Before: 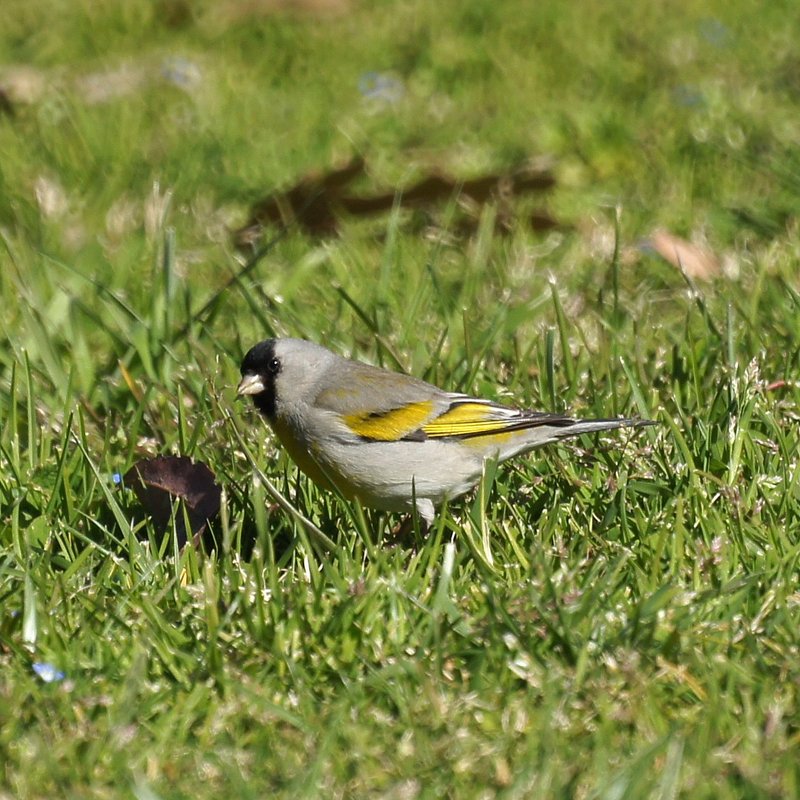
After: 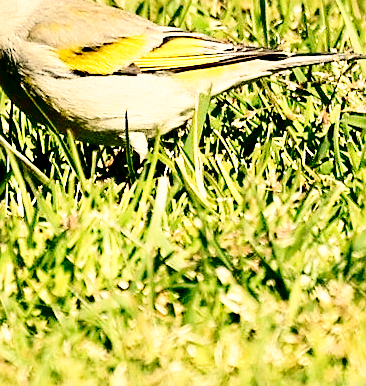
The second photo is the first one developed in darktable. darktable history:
base curve: curves: ch0 [(0, 0) (0.028, 0.03) (0.121, 0.232) (0.46, 0.748) (0.859, 0.968) (1, 1)], preserve colors none
color balance: lift [0.975, 0.993, 1, 1.015], gamma [1.1, 1, 1, 0.945], gain [1, 1.04, 1, 0.95]
crop: left 35.976%, top 45.819%, right 18.162%, bottom 5.807%
sharpen: on, module defaults
contrast brightness saturation: contrast 0.28
exposure: black level correction 0, compensate exposure bias true, compensate highlight preservation false
fill light: exposure -2 EV, width 8.6
white balance: red 1.123, blue 0.83
